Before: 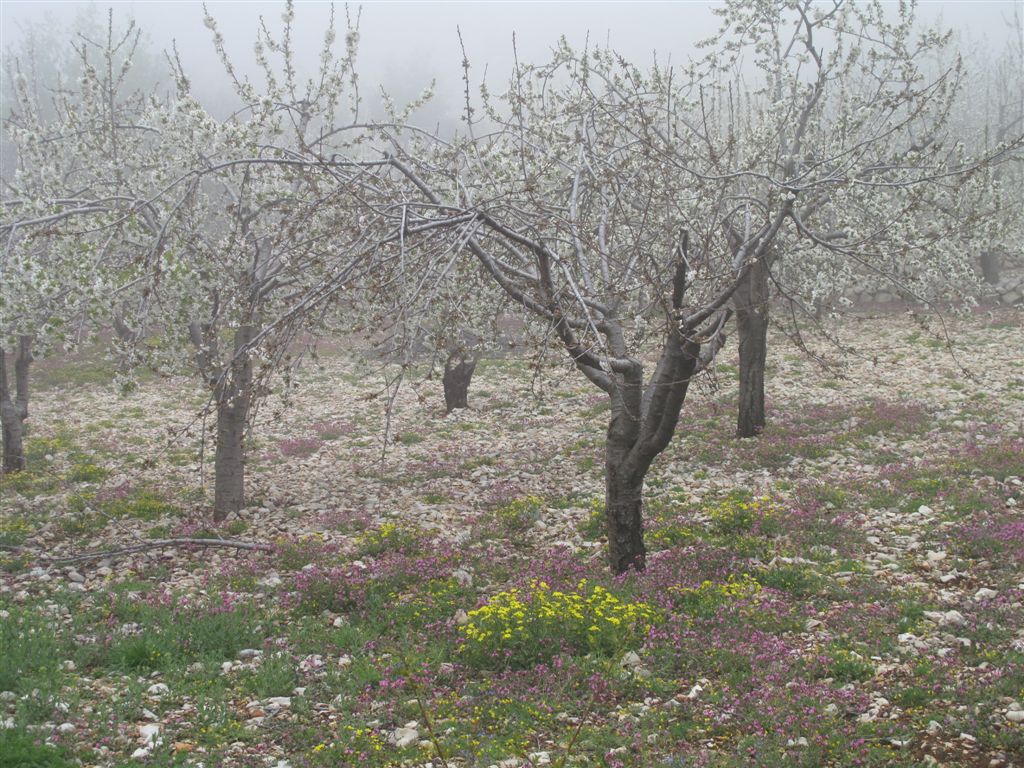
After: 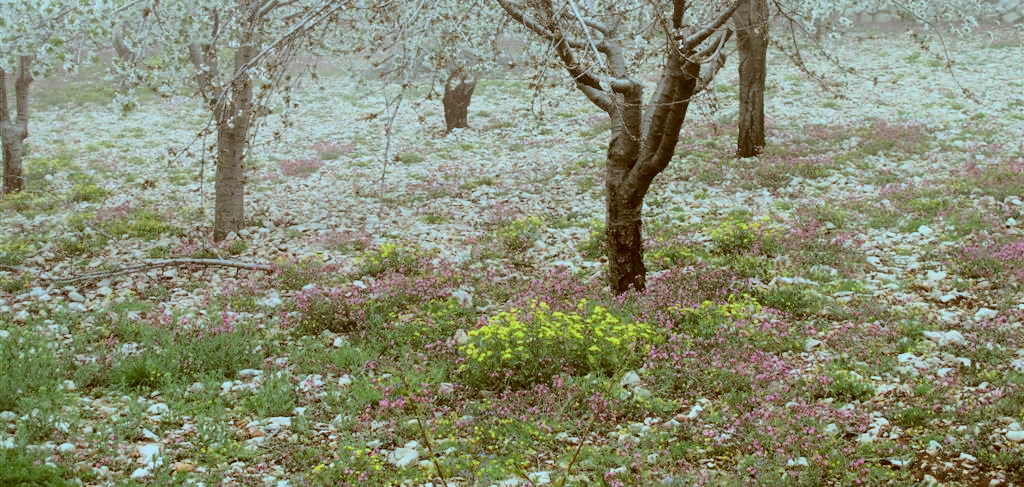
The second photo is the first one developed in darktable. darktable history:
shadows and highlights: shadows 20.71, highlights -20.61, soften with gaussian
crop and rotate: top 36.564%
color correction: highlights a* -14.77, highlights b* -16.2, shadows a* 10.86, shadows b* 30.06
filmic rgb: black relative exposure -4.41 EV, white relative exposure 5.03 EV, hardness 2.19, latitude 40.81%, contrast 1.147, highlights saturation mix 10.45%, shadows ↔ highlights balance 0.819%
exposure: black level correction 0.004, exposure 0.016 EV, compensate exposure bias true
contrast brightness saturation: contrast 0.198, brightness 0.152, saturation 0.139
